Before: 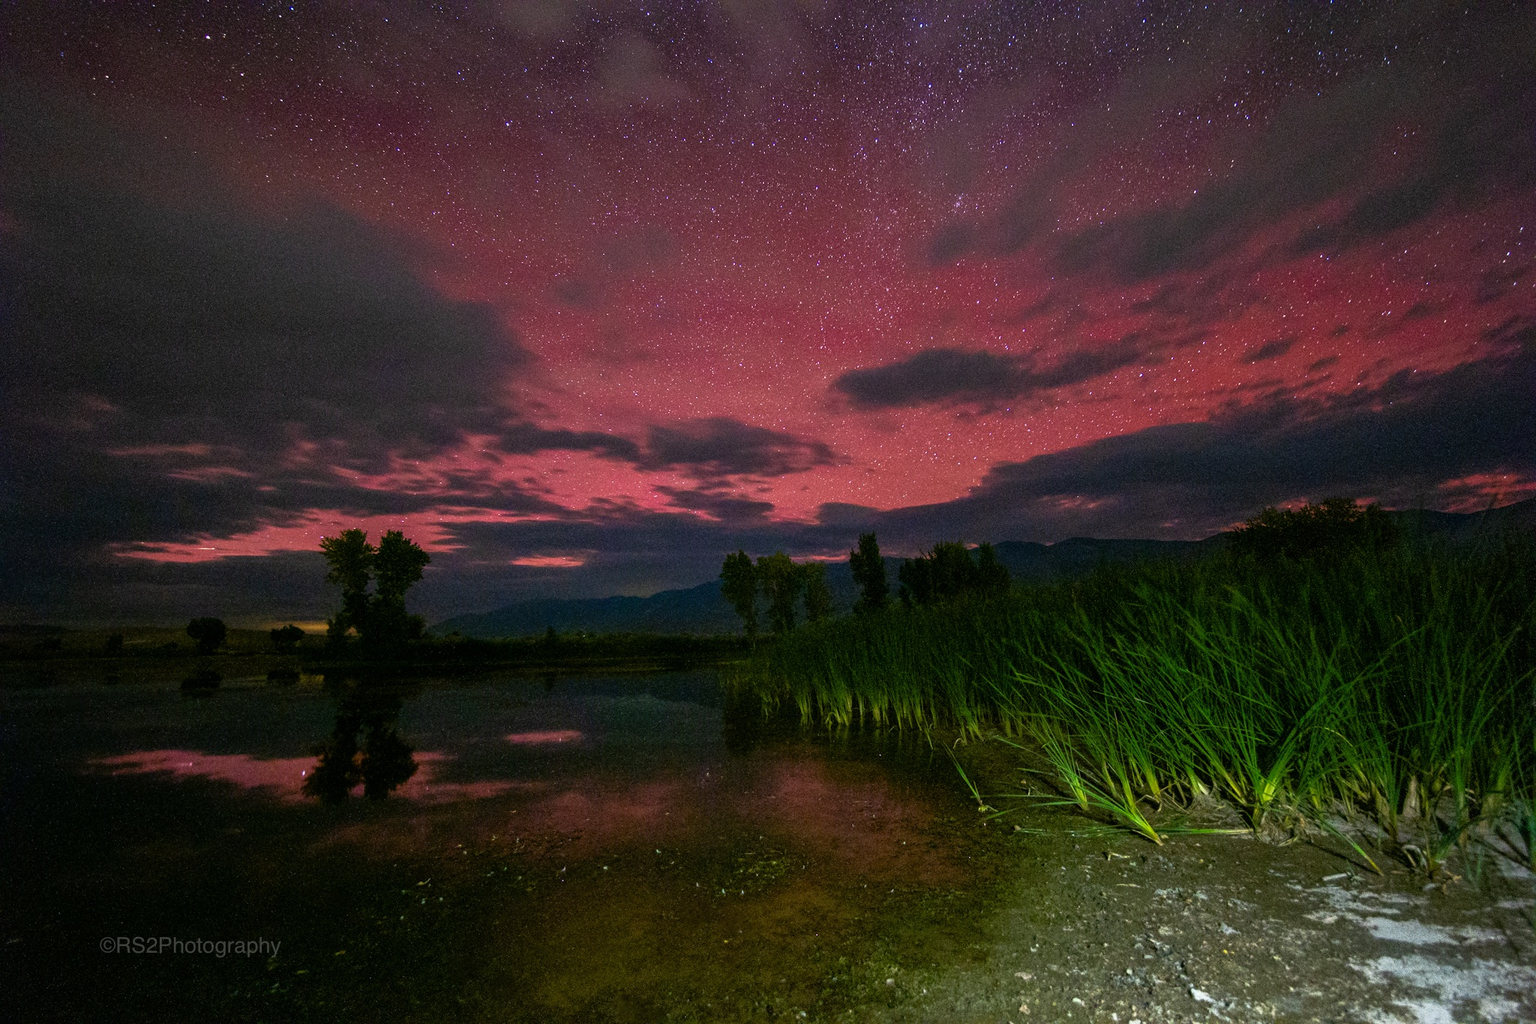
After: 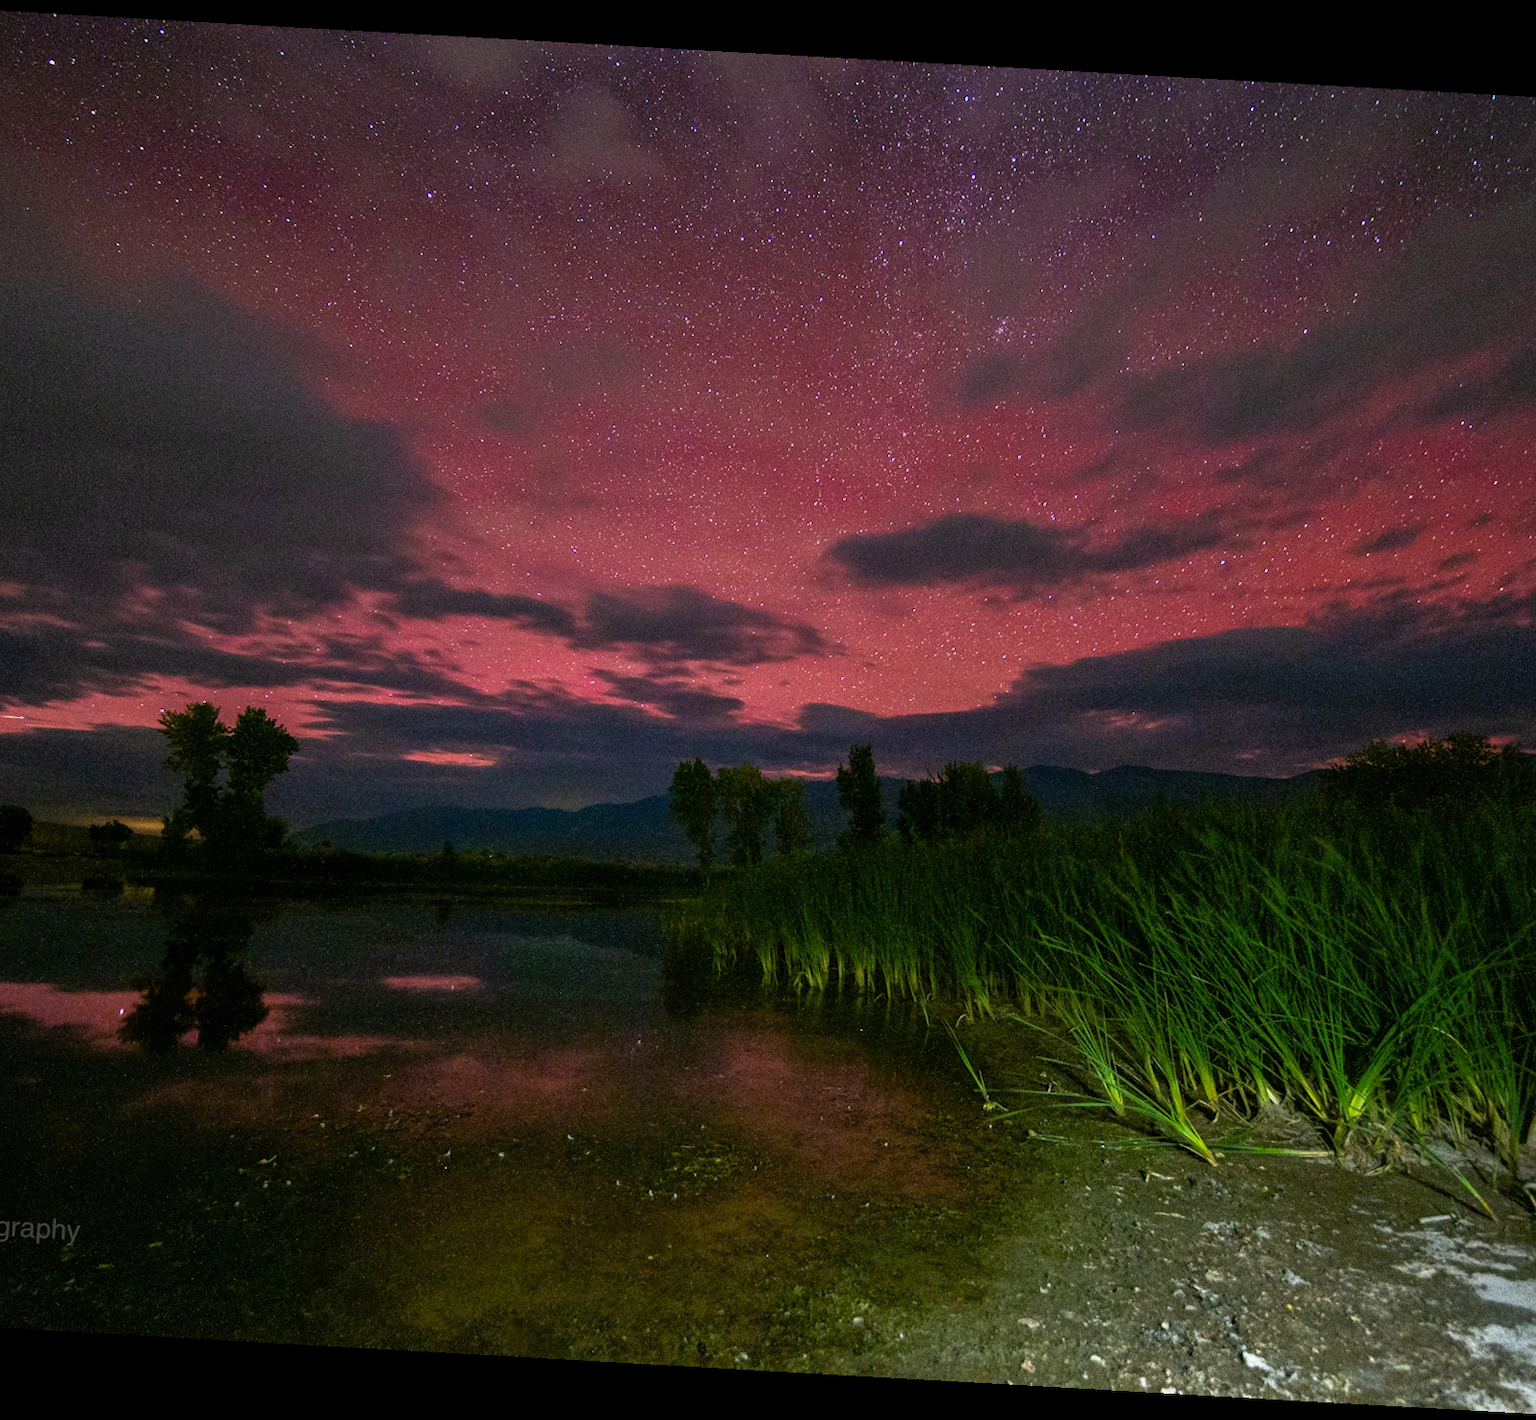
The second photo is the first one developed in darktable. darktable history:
crop and rotate: angle -3.22°, left 14.03%, top 0.042%, right 10.719%, bottom 0.07%
